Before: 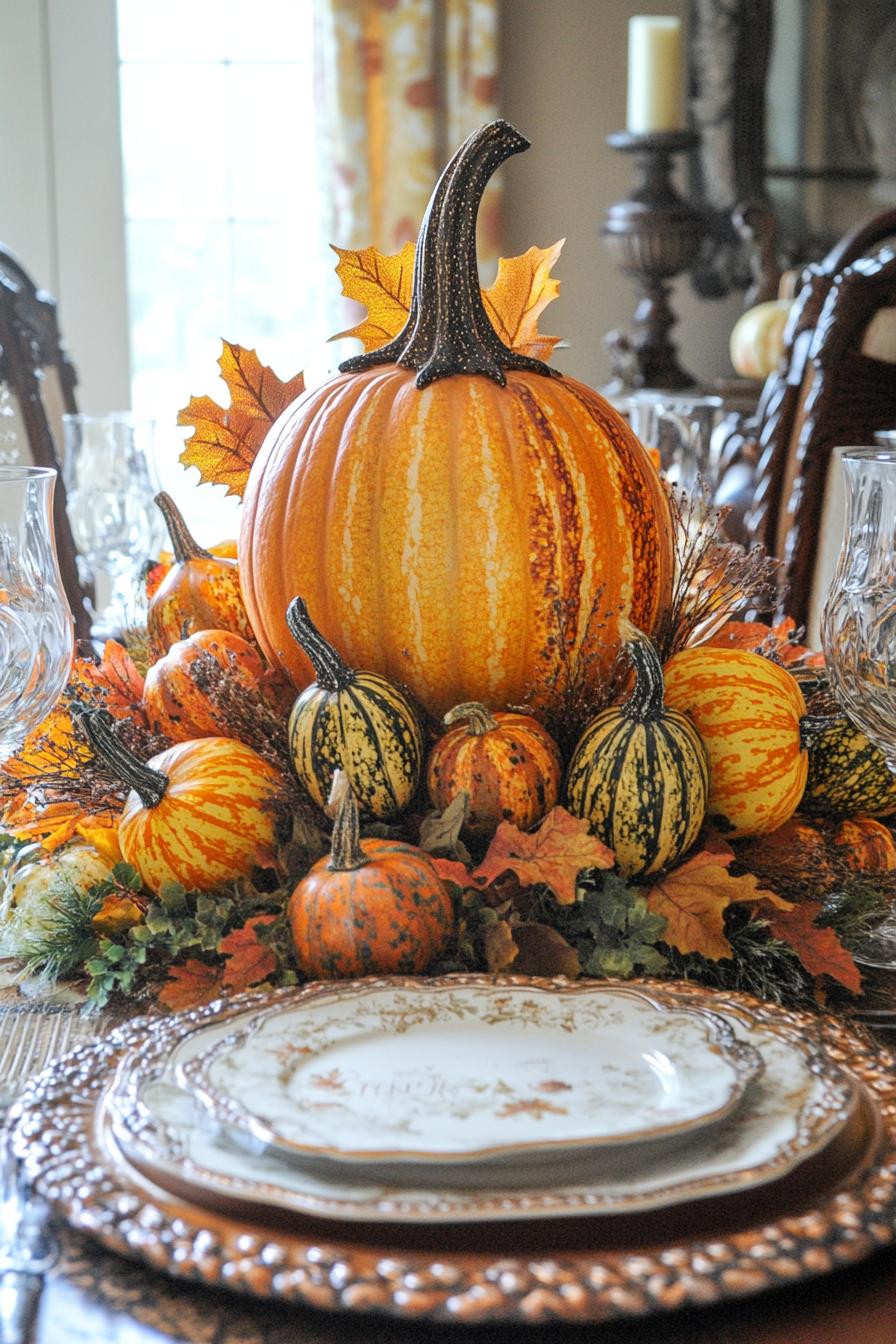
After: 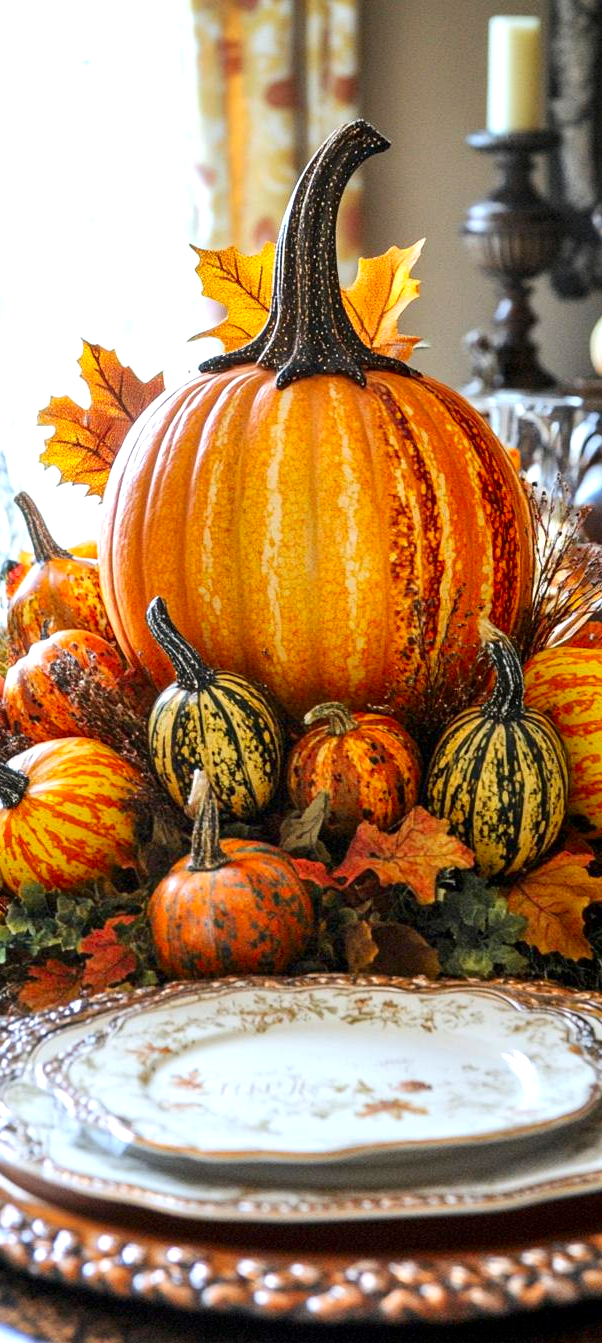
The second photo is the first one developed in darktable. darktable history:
crop and rotate: left 15.723%, right 17.056%
contrast brightness saturation: contrast 0.115, brightness -0.124, saturation 0.196
exposure: black level correction 0.003, exposure 0.386 EV, compensate highlight preservation false
